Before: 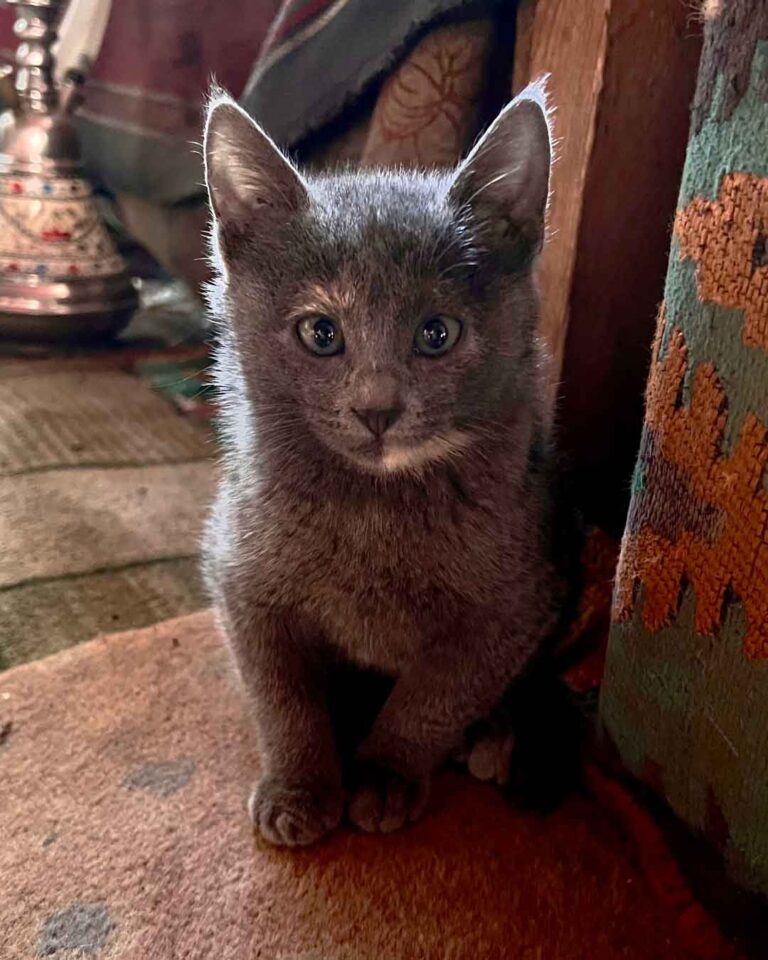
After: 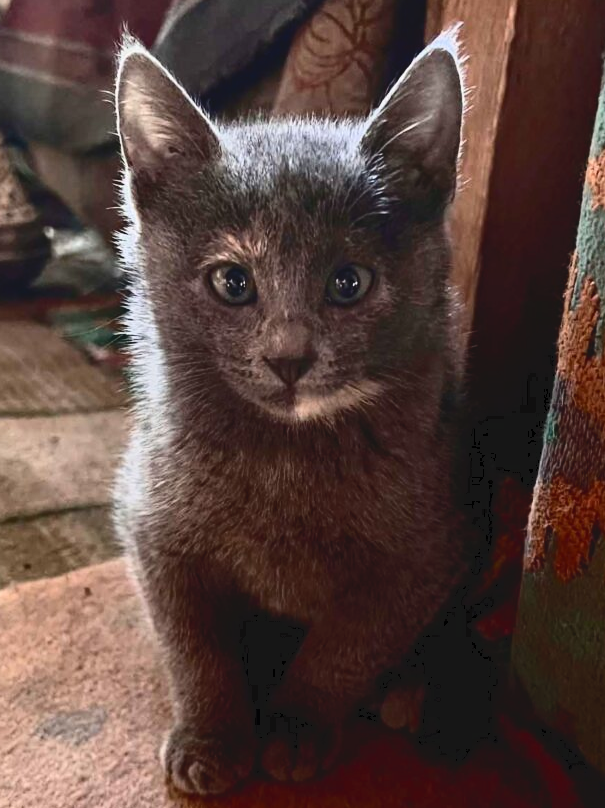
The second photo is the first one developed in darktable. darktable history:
exposure: exposure -0.055 EV, compensate exposure bias true, compensate highlight preservation false
tone curve: curves: ch0 [(0, 0) (0.003, 0.072) (0.011, 0.077) (0.025, 0.082) (0.044, 0.094) (0.069, 0.106) (0.1, 0.125) (0.136, 0.145) (0.177, 0.173) (0.224, 0.216) (0.277, 0.281) (0.335, 0.356) (0.399, 0.436) (0.468, 0.53) (0.543, 0.629) (0.623, 0.724) (0.709, 0.808) (0.801, 0.88) (0.898, 0.941) (1, 1)], color space Lab, independent channels, preserve colors none
crop: left 11.572%, top 5.374%, right 9.569%, bottom 10.297%
contrast brightness saturation: saturation -0.046
